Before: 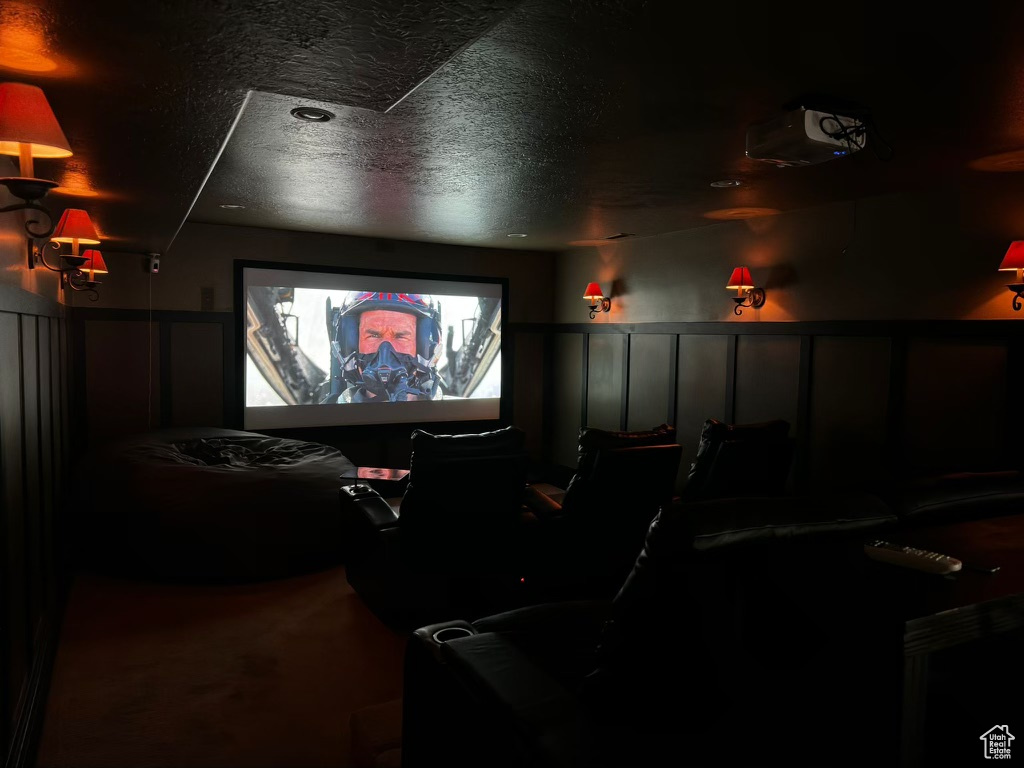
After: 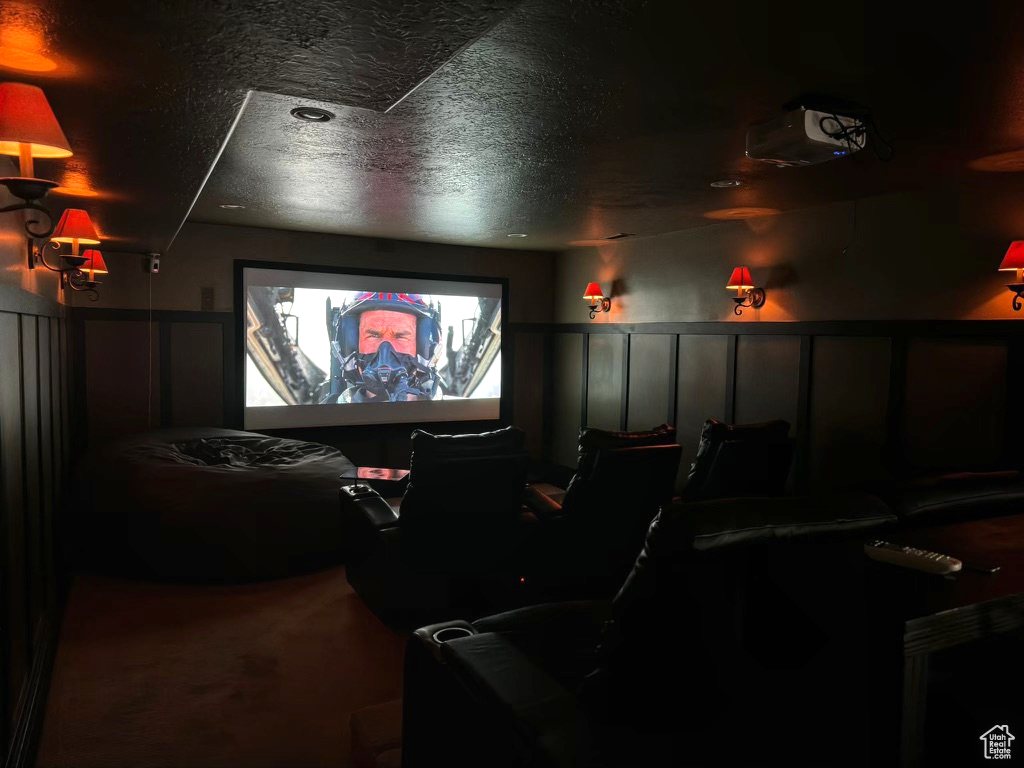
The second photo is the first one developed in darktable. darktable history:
local contrast: detail 110%
exposure: black level correction 0, exposure 0.5 EV, compensate exposure bias true, compensate highlight preservation false
